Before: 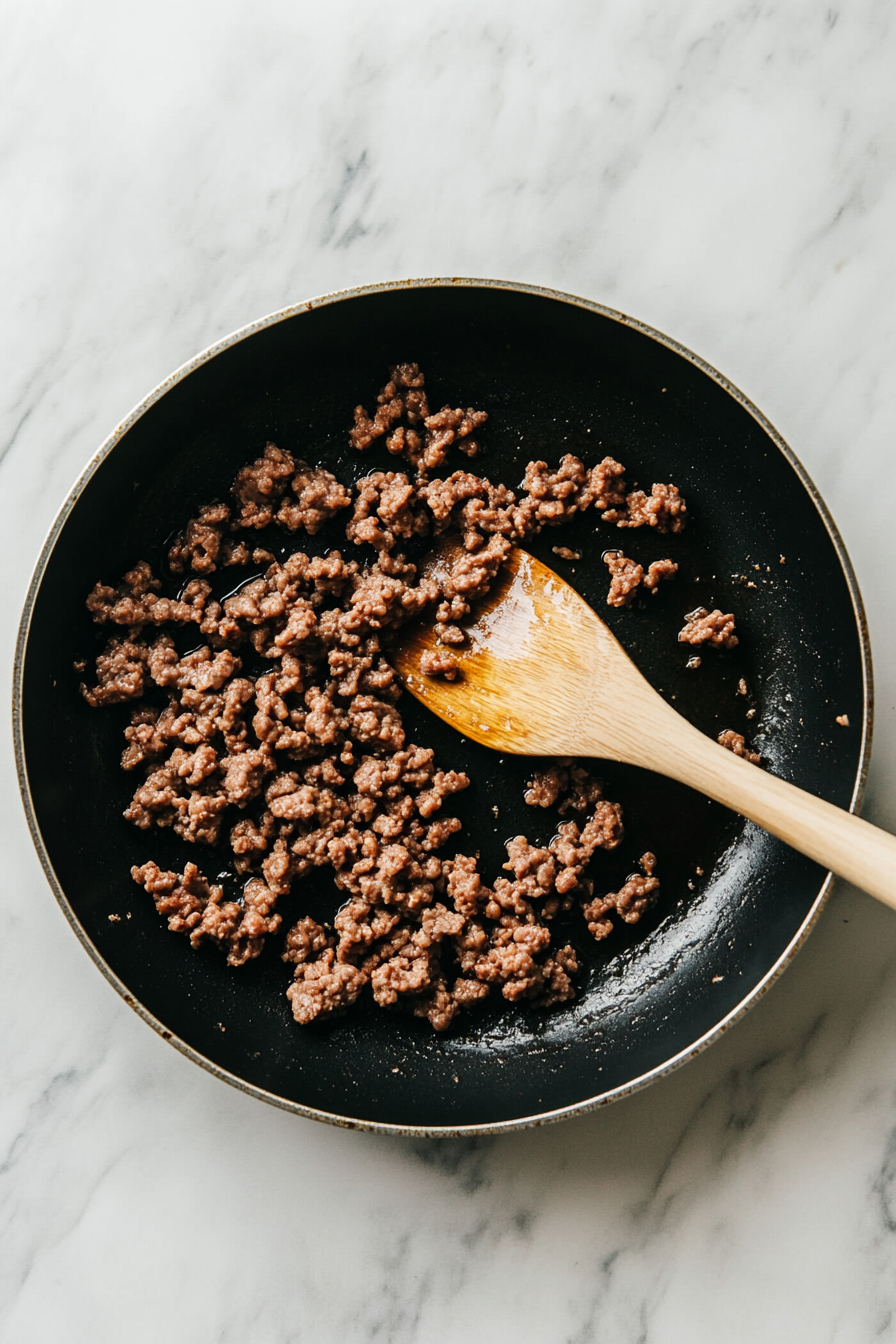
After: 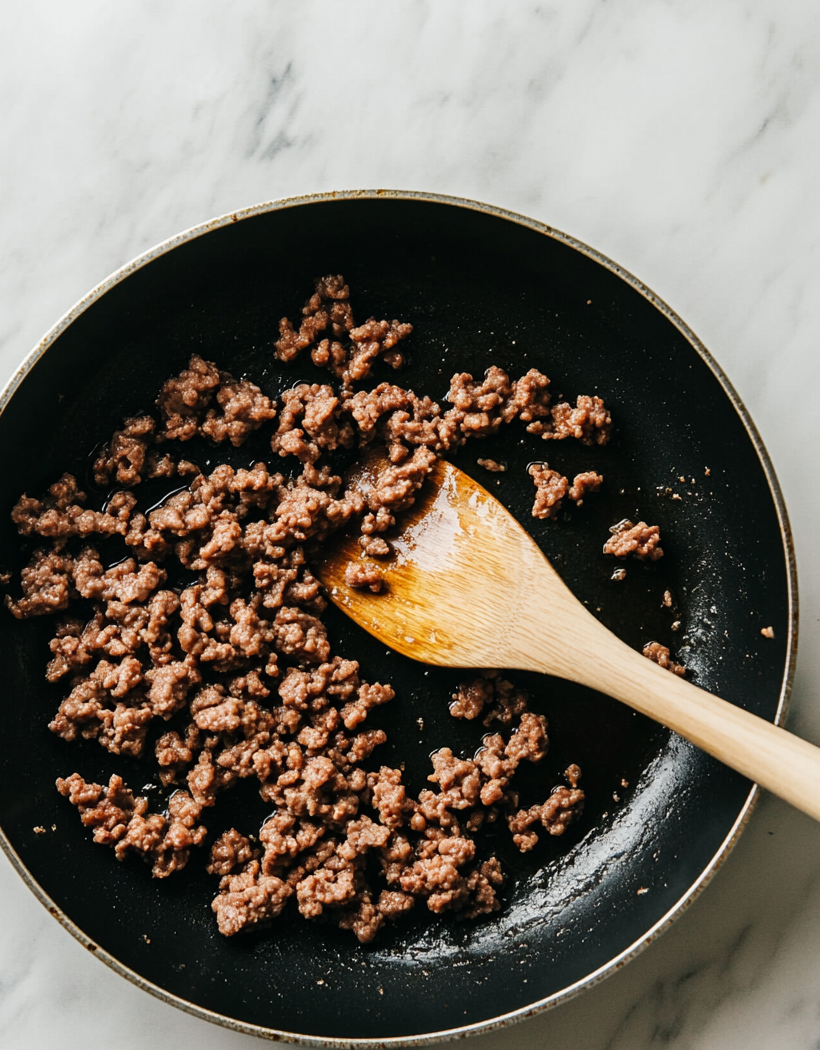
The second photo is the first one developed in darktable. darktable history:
crop: left 8.462%, top 6.593%, bottom 15.254%
